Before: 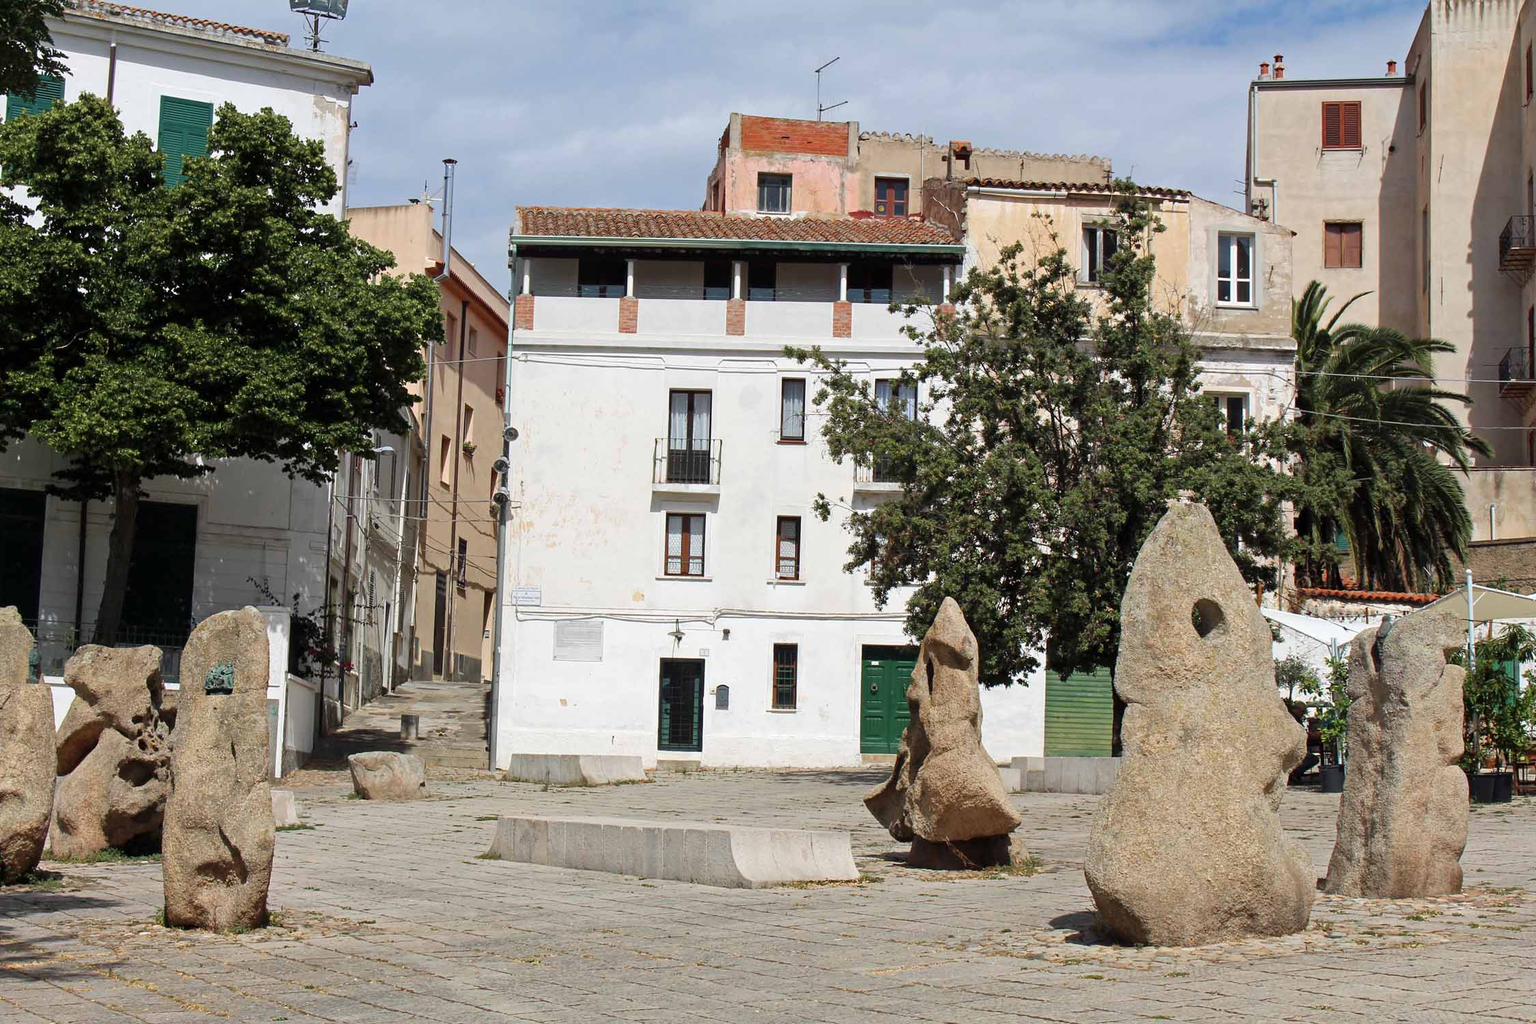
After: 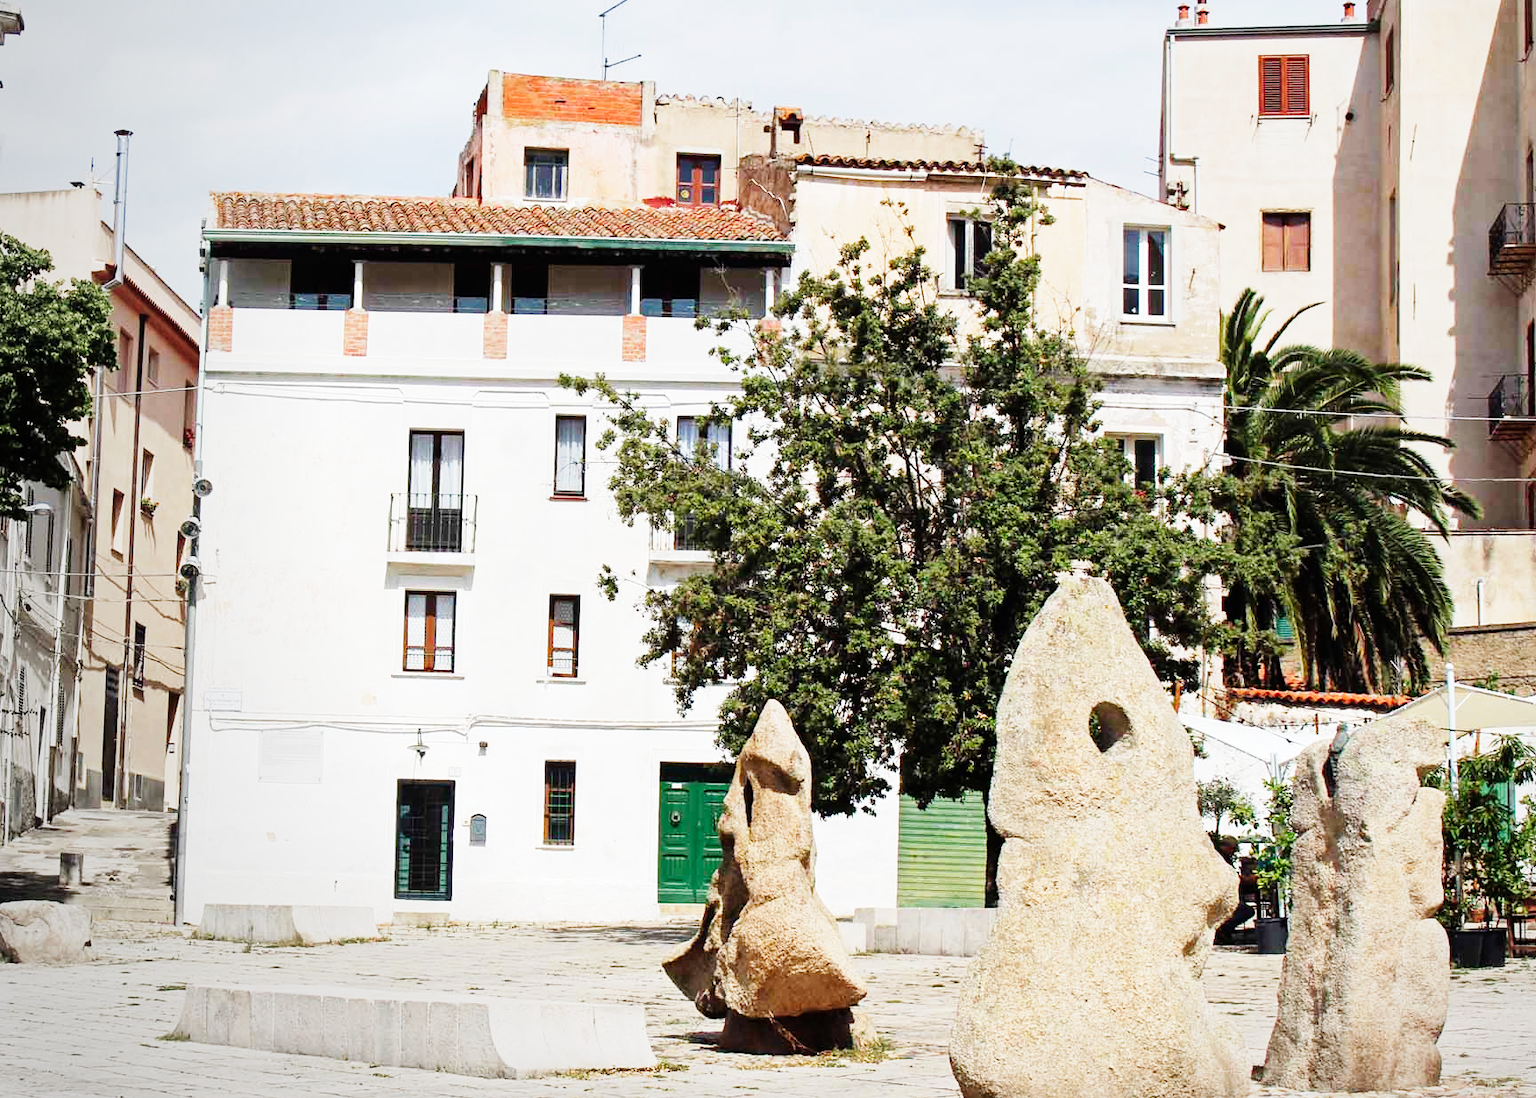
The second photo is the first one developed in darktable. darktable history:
crop: left 23.136%, top 5.816%, bottom 11.666%
base curve: curves: ch0 [(0, 0) (0, 0.001) (0.001, 0.001) (0.004, 0.002) (0.007, 0.004) (0.015, 0.013) (0.033, 0.045) (0.052, 0.096) (0.075, 0.17) (0.099, 0.241) (0.163, 0.42) (0.219, 0.55) (0.259, 0.616) (0.327, 0.722) (0.365, 0.765) (0.522, 0.873) (0.547, 0.881) (0.689, 0.919) (0.826, 0.952) (1, 1)], preserve colors none
vignetting: fall-off radius 61.16%, brightness -0.292, center (0.22, -0.239)
